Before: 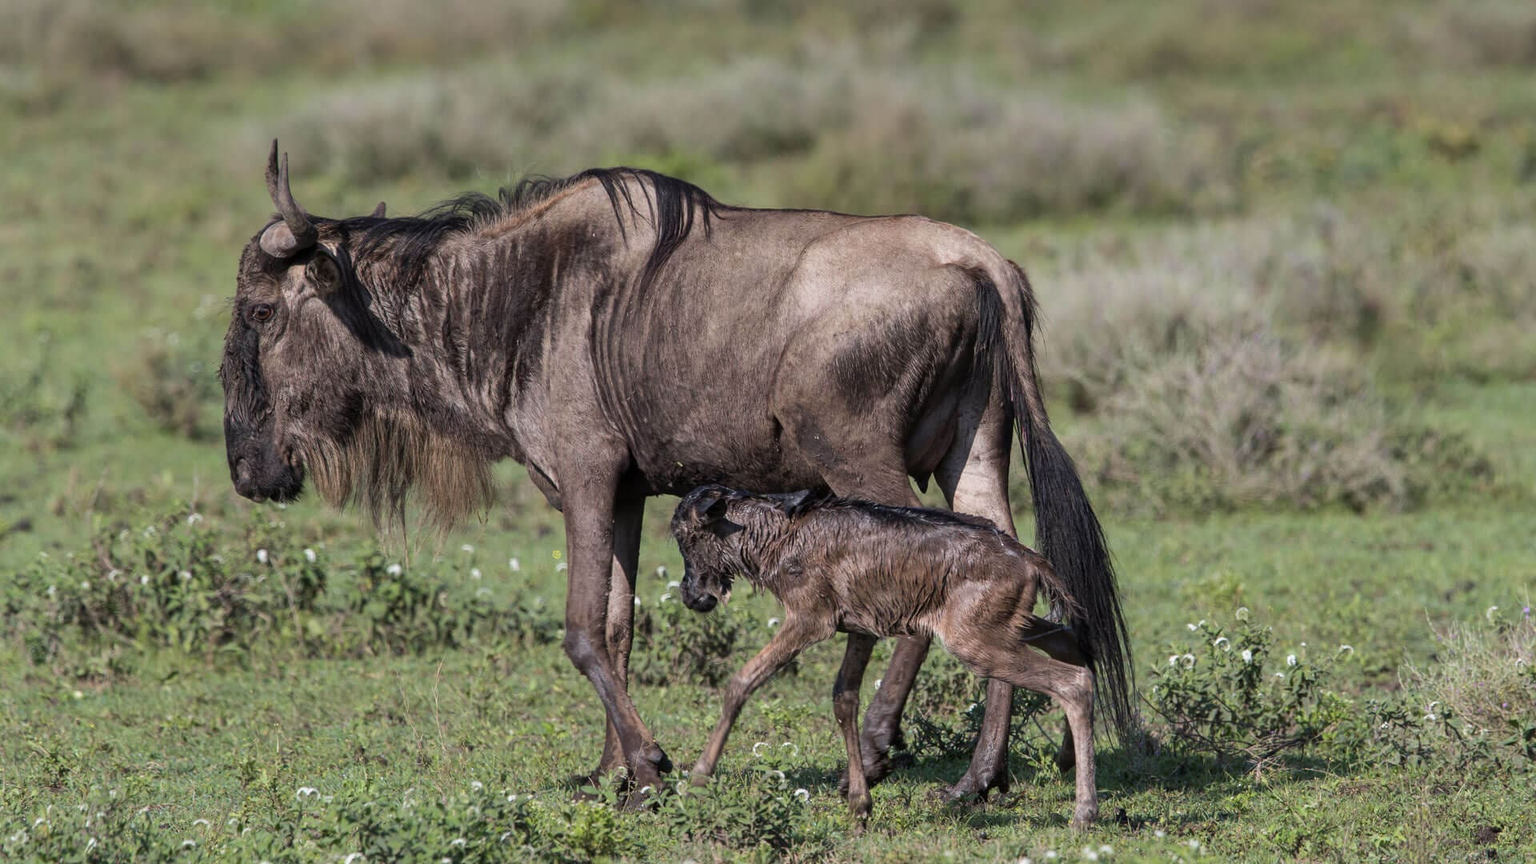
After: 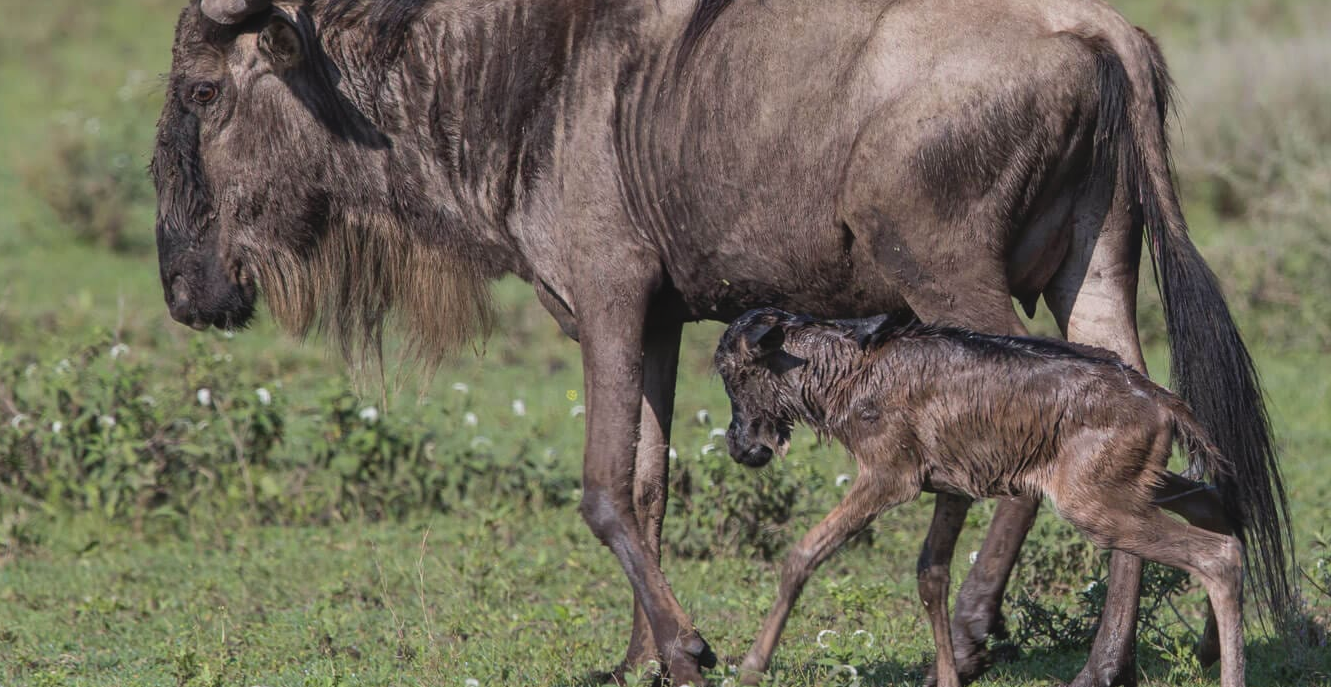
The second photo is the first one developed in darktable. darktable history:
crop: left 6.488%, top 27.668%, right 24.183%, bottom 8.656%
contrast brightness saturation: contrast -0.11
